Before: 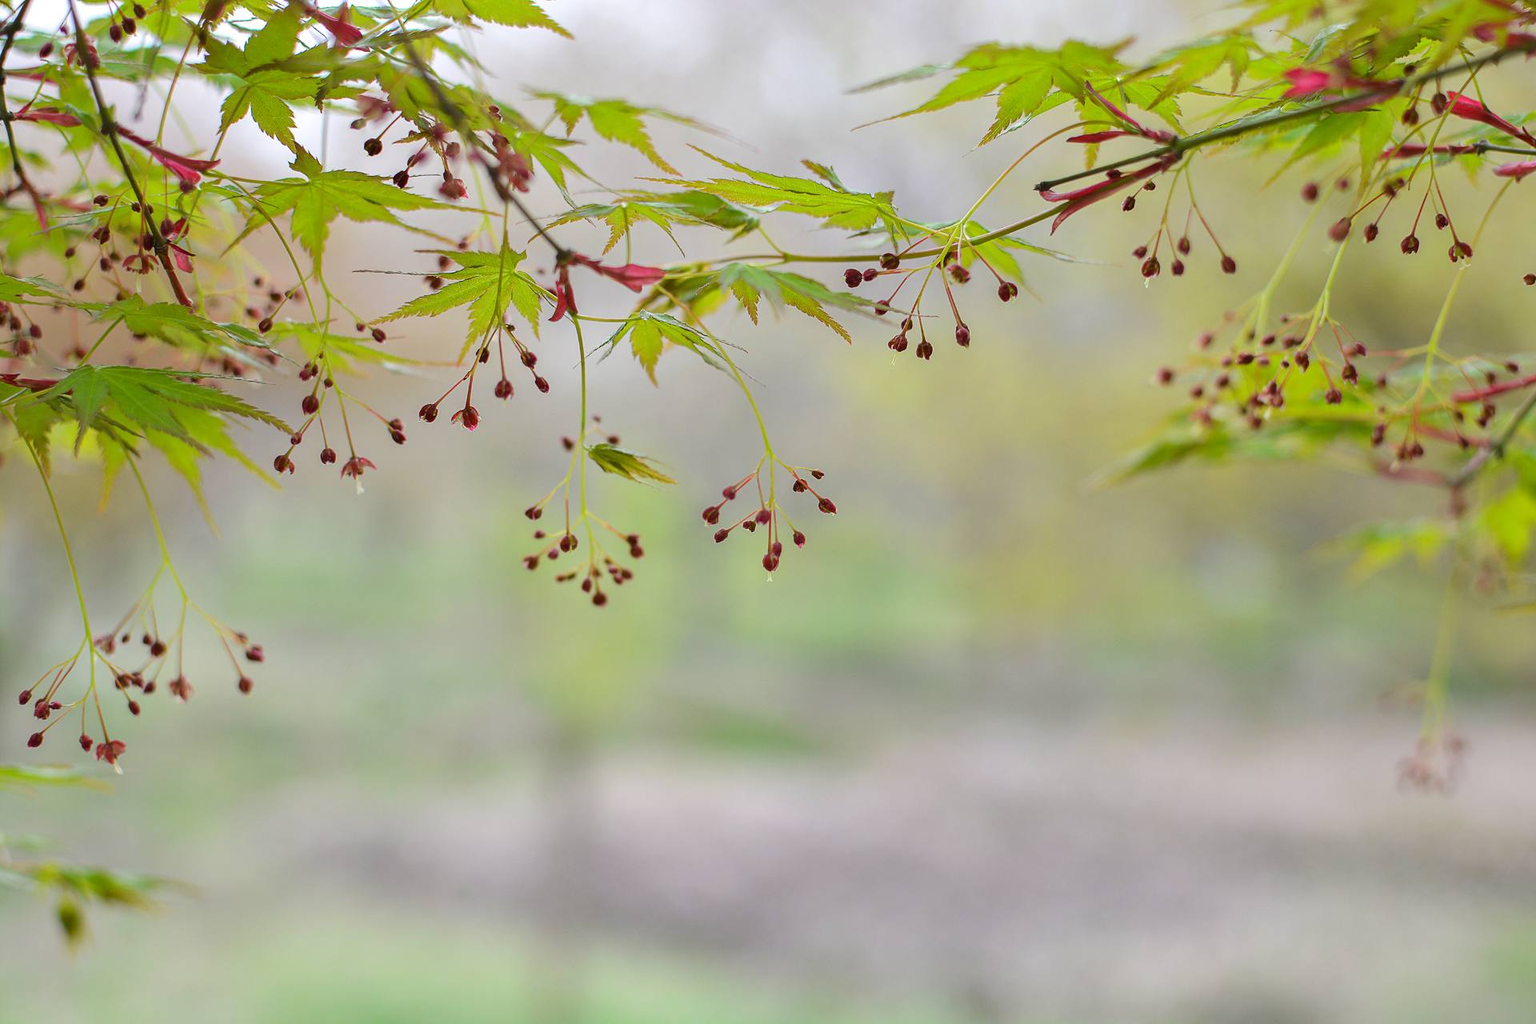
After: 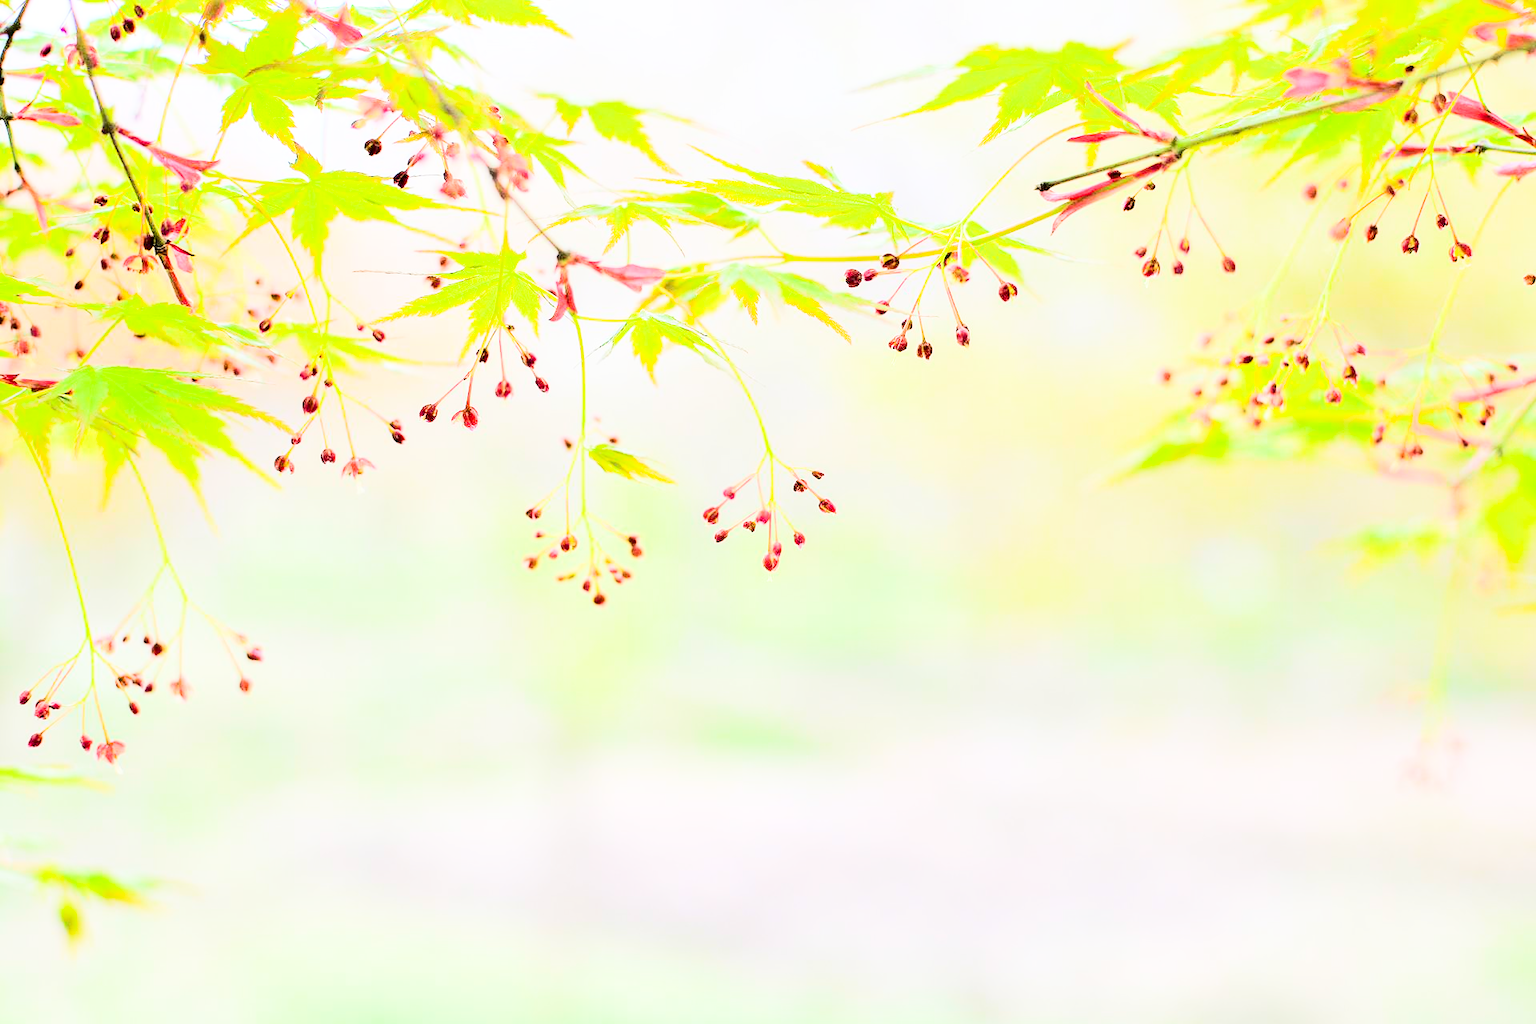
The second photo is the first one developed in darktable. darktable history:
exposure: black level correction 0, exposure 1.455 EV, compensate highlight preservation false
contrast brightness saturation: contrast 0.318, brightness -0.083, saturation 0.175
filmic rgb: black relative exposure -5.11 EV, white relative exposure 3.96 EV, hardness 2.9, contrast 1.406, highlights saturation mix -30.7%
tone equalizer: -7 EV 0.157 EV, -6 EV 0.594 EV, -5 EV 1.19 EV, -4 EV 1.3 EV, -3 EV 1.15 EV, -2 EV 0.6 EV, -1 EV 0.148 EV, edges refinement/feathering 500, mask exposure compensation -1.57 EV, preserve details no
